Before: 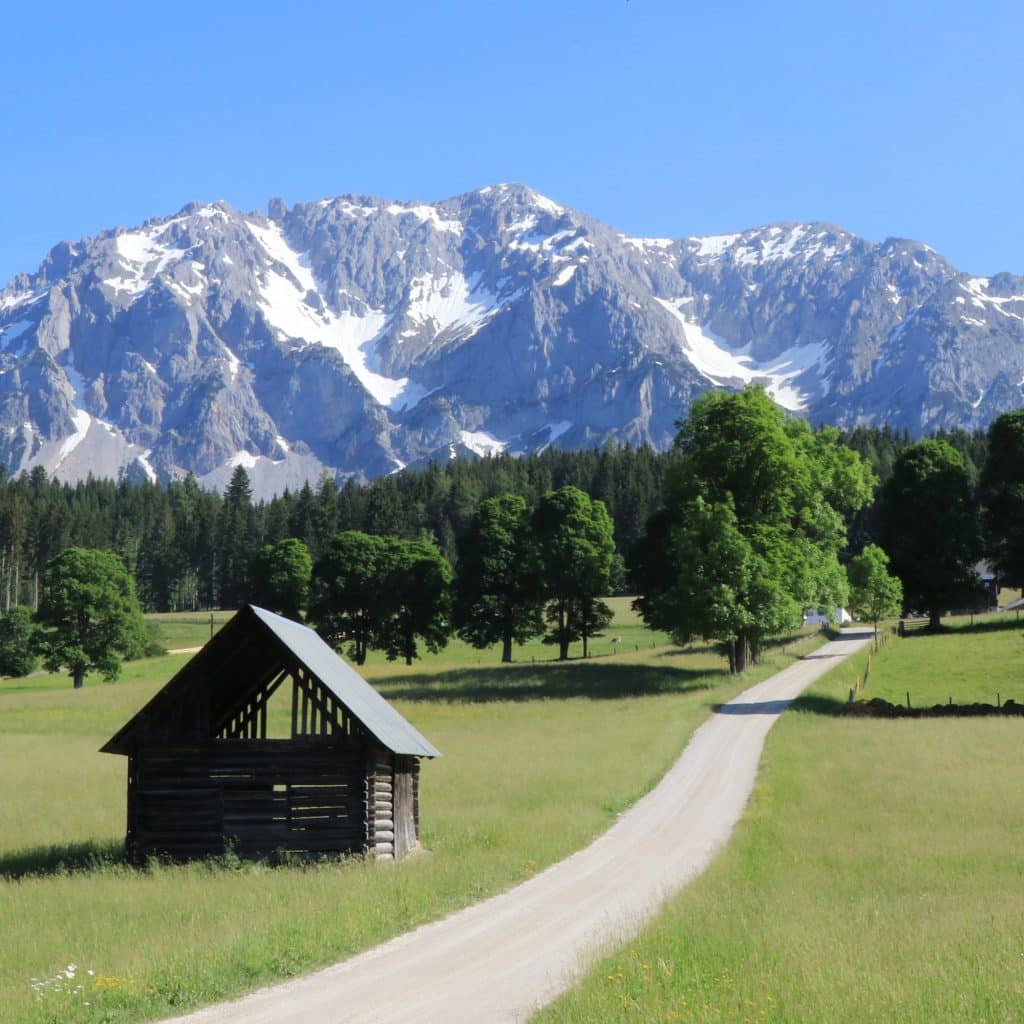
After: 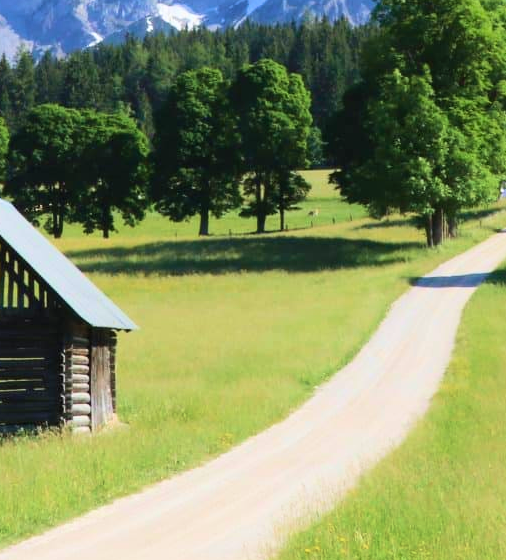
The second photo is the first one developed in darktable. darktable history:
contrast brightness saturation: contrast 0.2, brightness 0.16, saturation 0.22
crop: left 29.672%, top 41.786%, right 20.851%, bottom 3.487%
velvia: strength 40%
